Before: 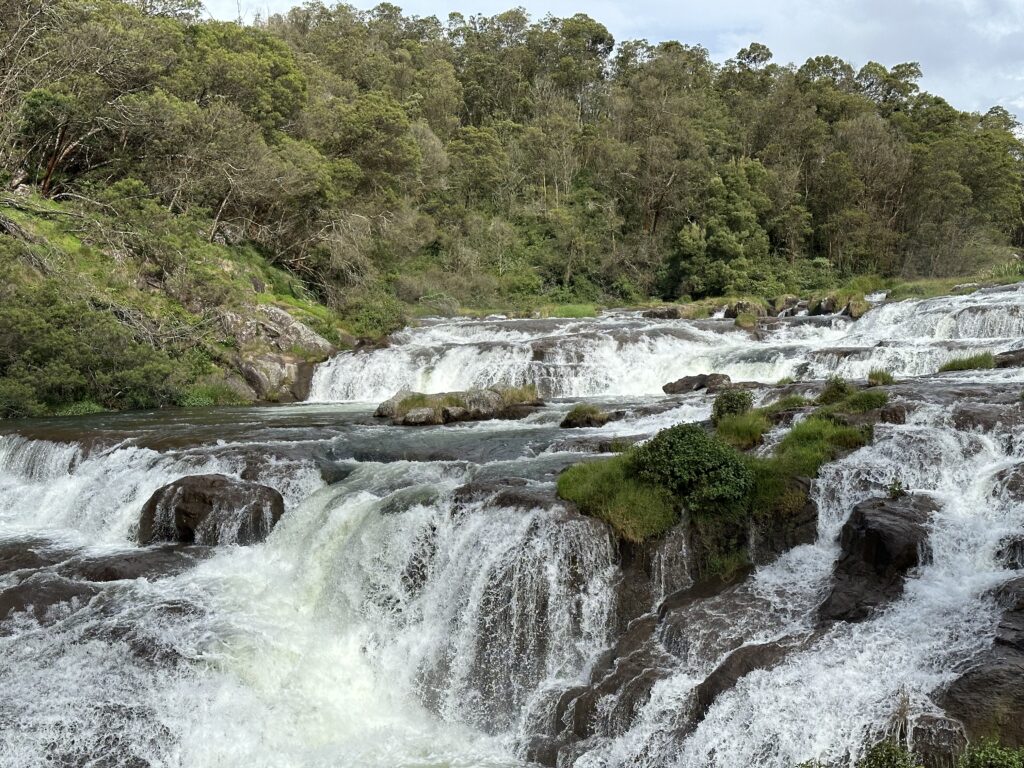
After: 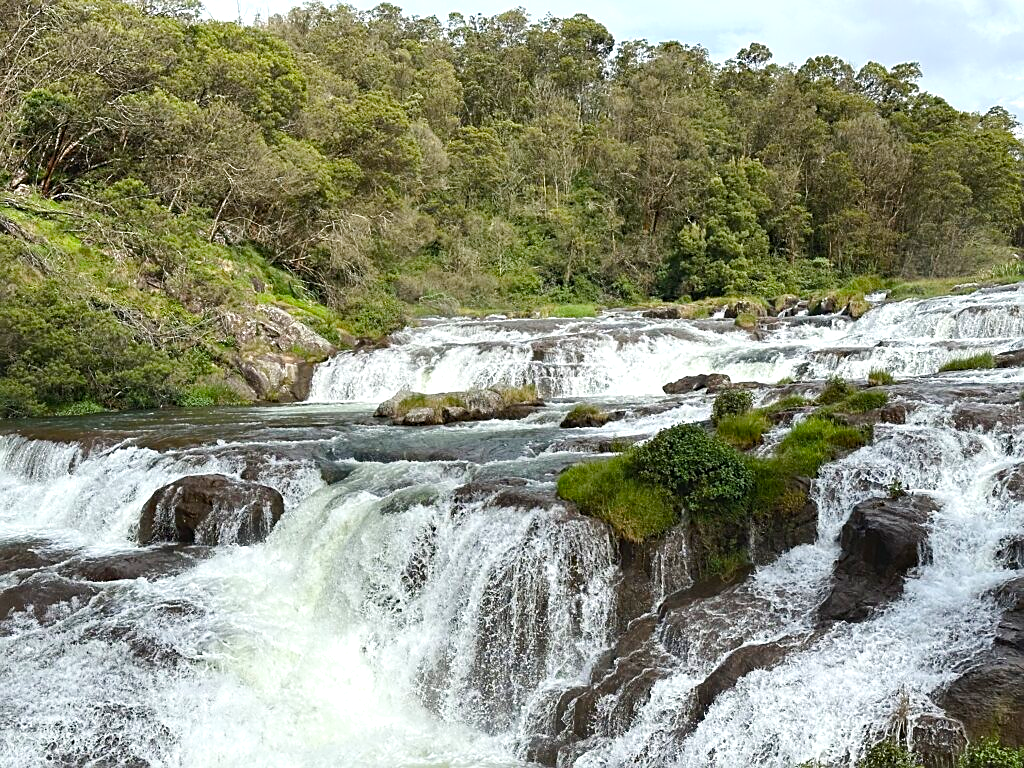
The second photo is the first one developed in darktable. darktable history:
shadows and highlights: shadows -30, highlights 30
color balance rgb: global offset › luminance -0.51%, perceptual saturation grading › global saturation 27.53%, perceptual saturation grading › highlights -25%, perceptual saturation grading › shadows 25%, perceptual brilliance grading › highlights 6.62%, perceptual brilliance grading › mid-tones 17.07%, perceptual brilliance grading › shadows -5.23%
sharpen: on, module defaults
color balance: lift [1.007, 1, 1, 1], gamma [1.097, 1, 1, 1]
